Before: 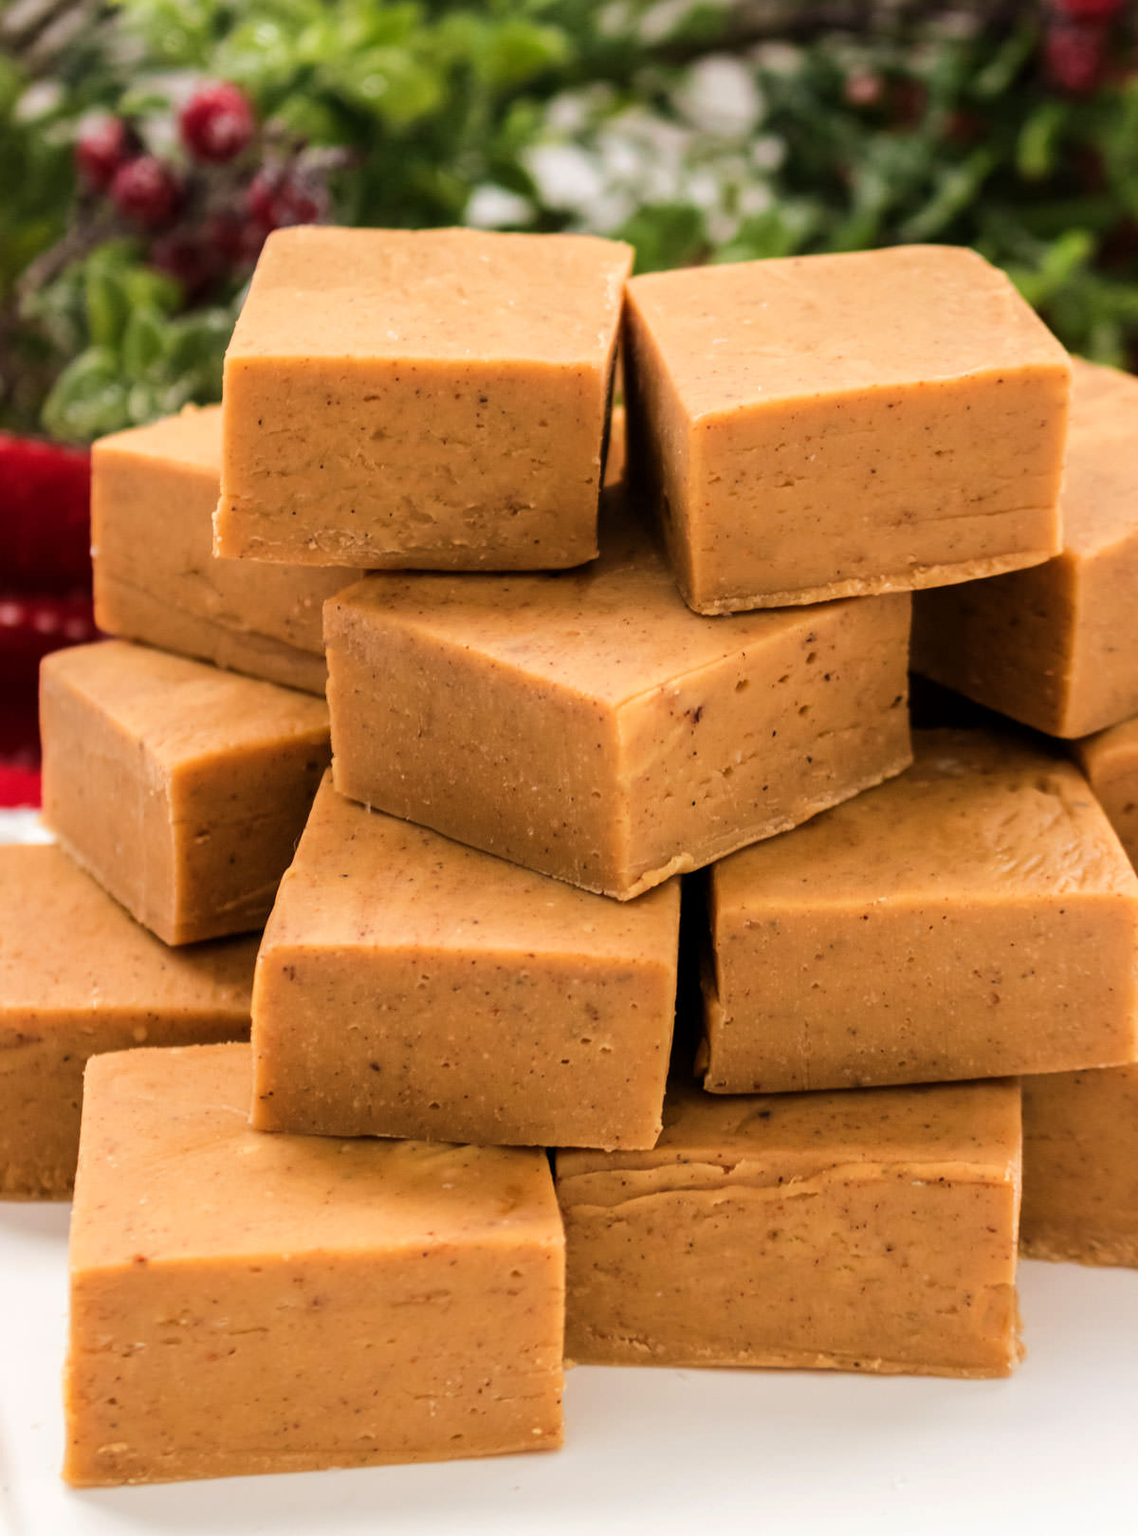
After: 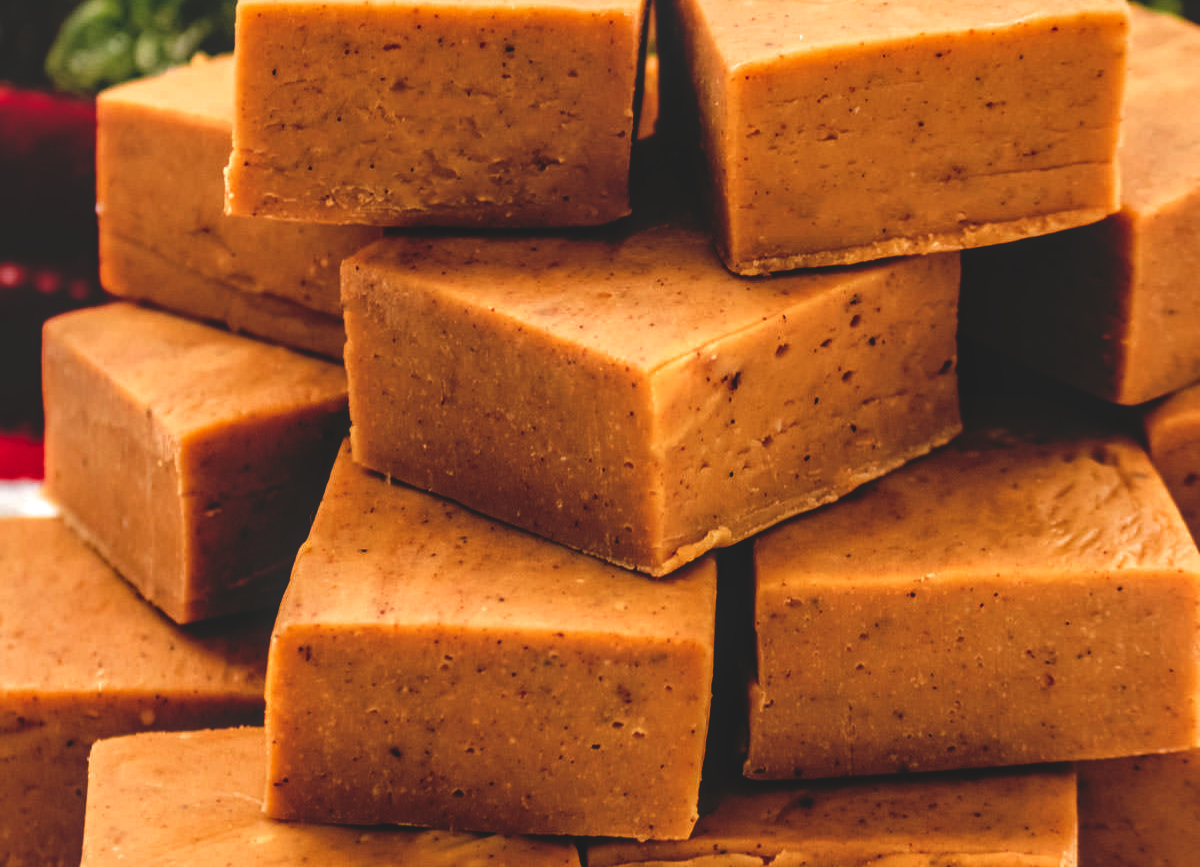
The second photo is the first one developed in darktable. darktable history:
crop and rotate: top 23.043%, bottom 23.437%
base curve: curves: ch0 [(0, 0.02) (0.083, 0.036) (1, 1)], preserve colors none
local contrast: detail 130%
